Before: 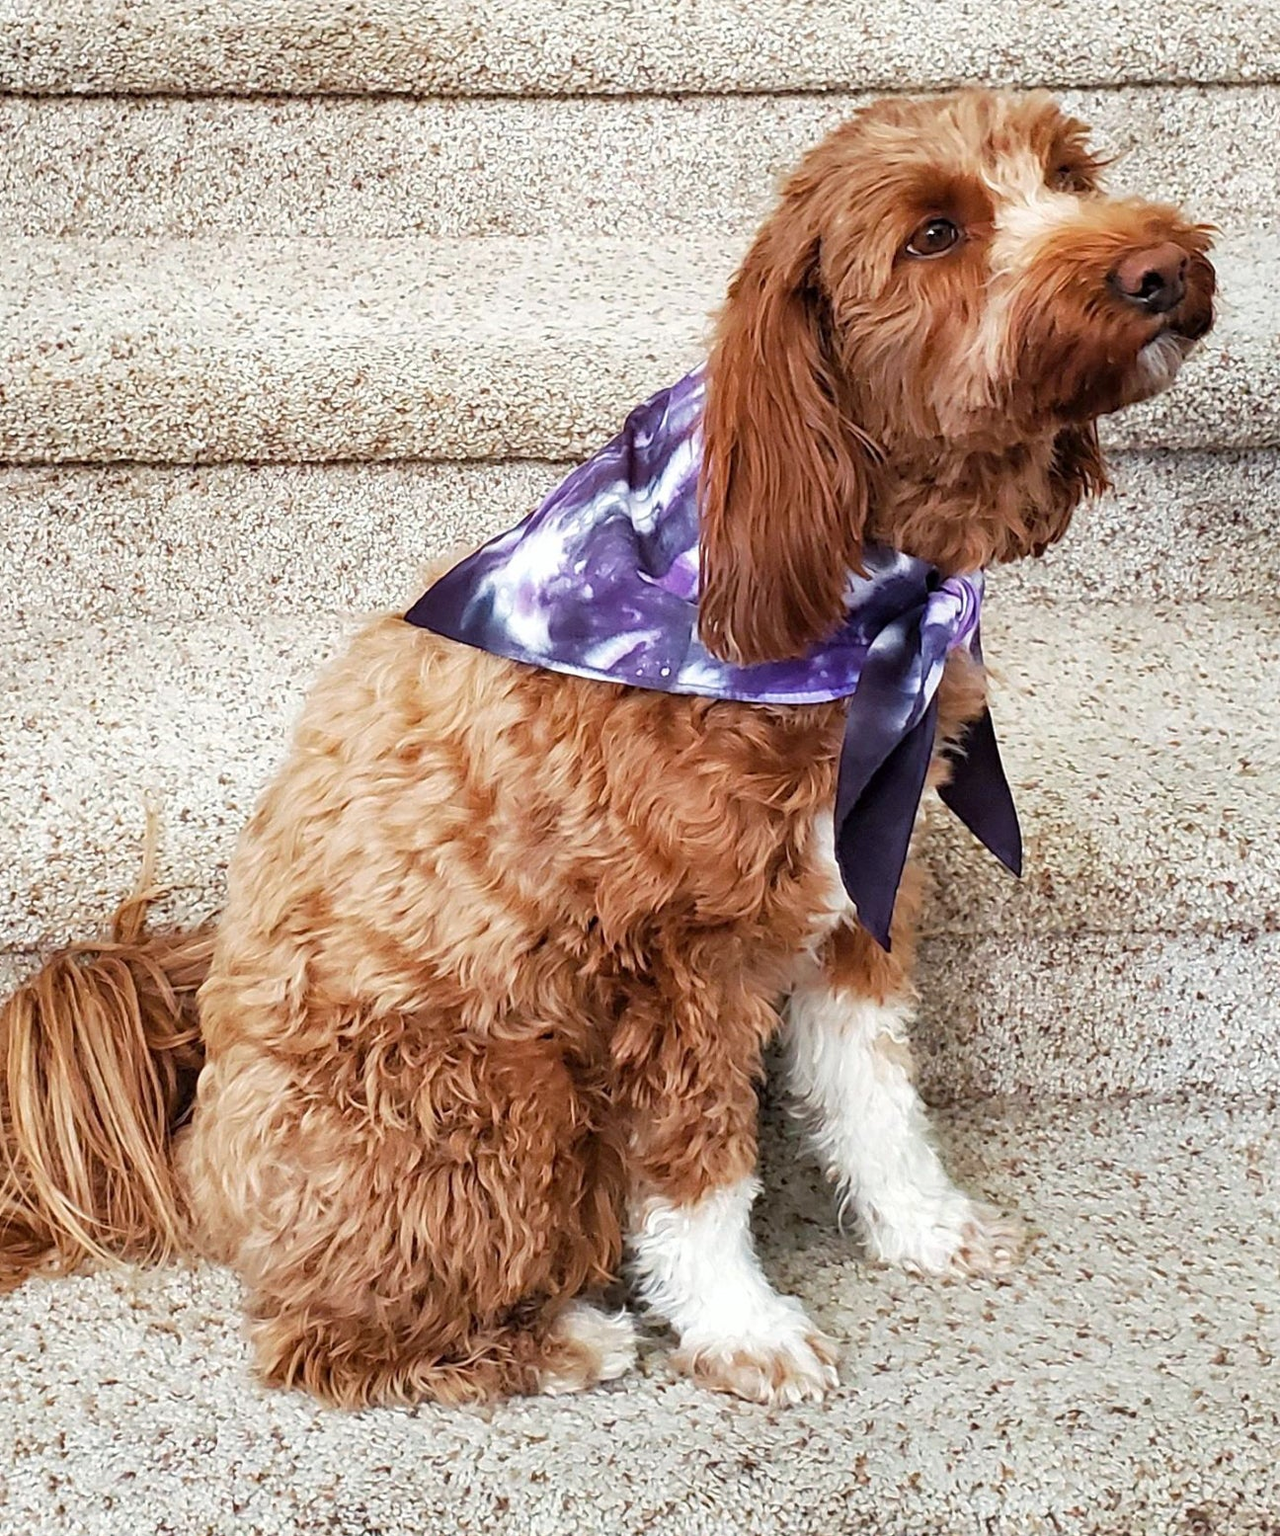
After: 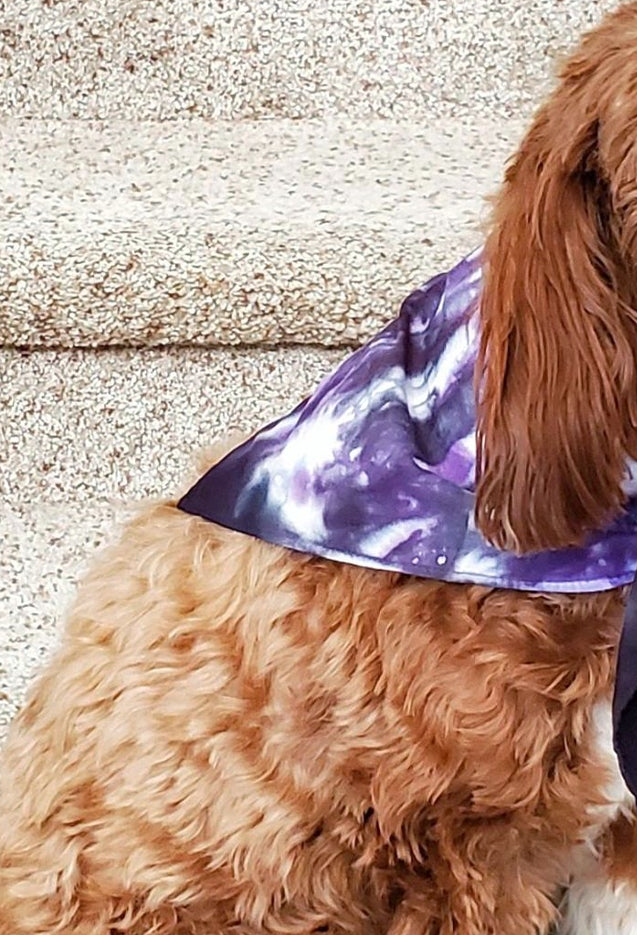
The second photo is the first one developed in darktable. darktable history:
crop: left 17.902%, top 7.727%, right 32.895%, bottom 32.08%
